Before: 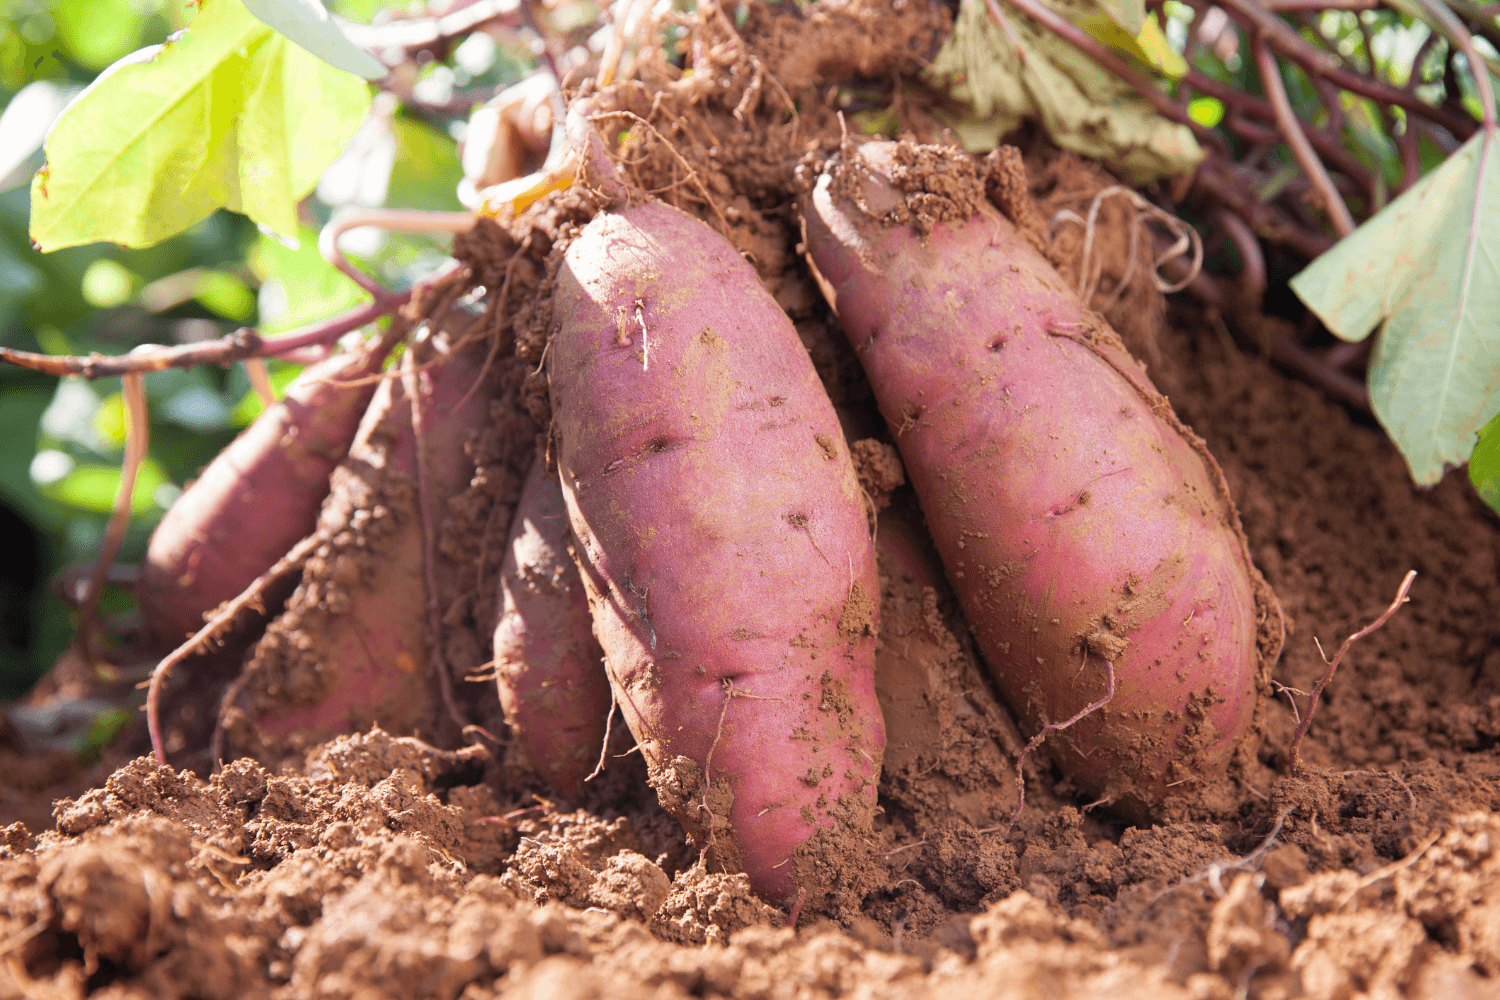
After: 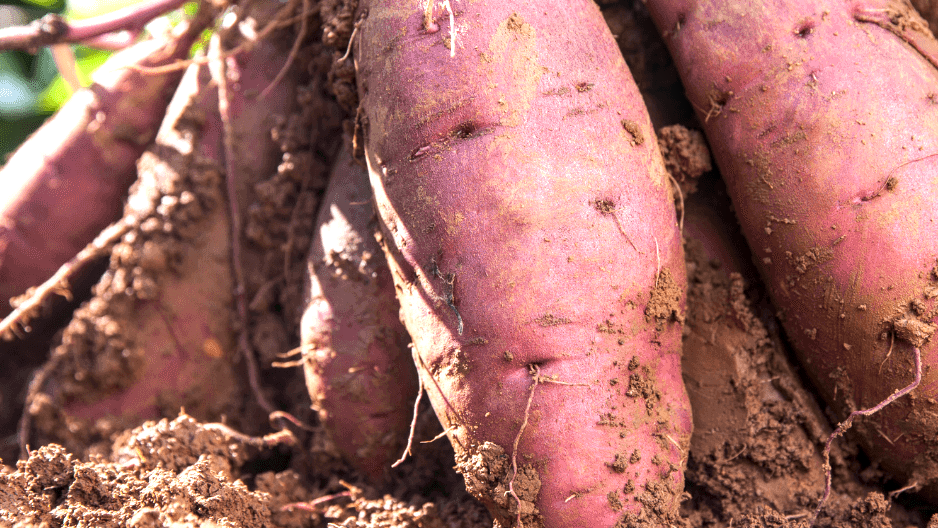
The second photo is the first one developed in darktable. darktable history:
tone equalizer: -8 EV -0.761 EV, -7 EV -0.693 EV, -6 EV -0.56 EV, -5 EV -0.387 EV, -3 EV 0.379 EV, -2 EV 0.6 EV, -1 EV 0.694 EV, +0 EV 0.727 EV, edges refinement/feathering 500, mask exposure compensation -1.57 EV, preserve details no
local contrast: on, module defaults
crop: left 12.907%, top 31.442%, right 24.506%, bottom 15.662%
